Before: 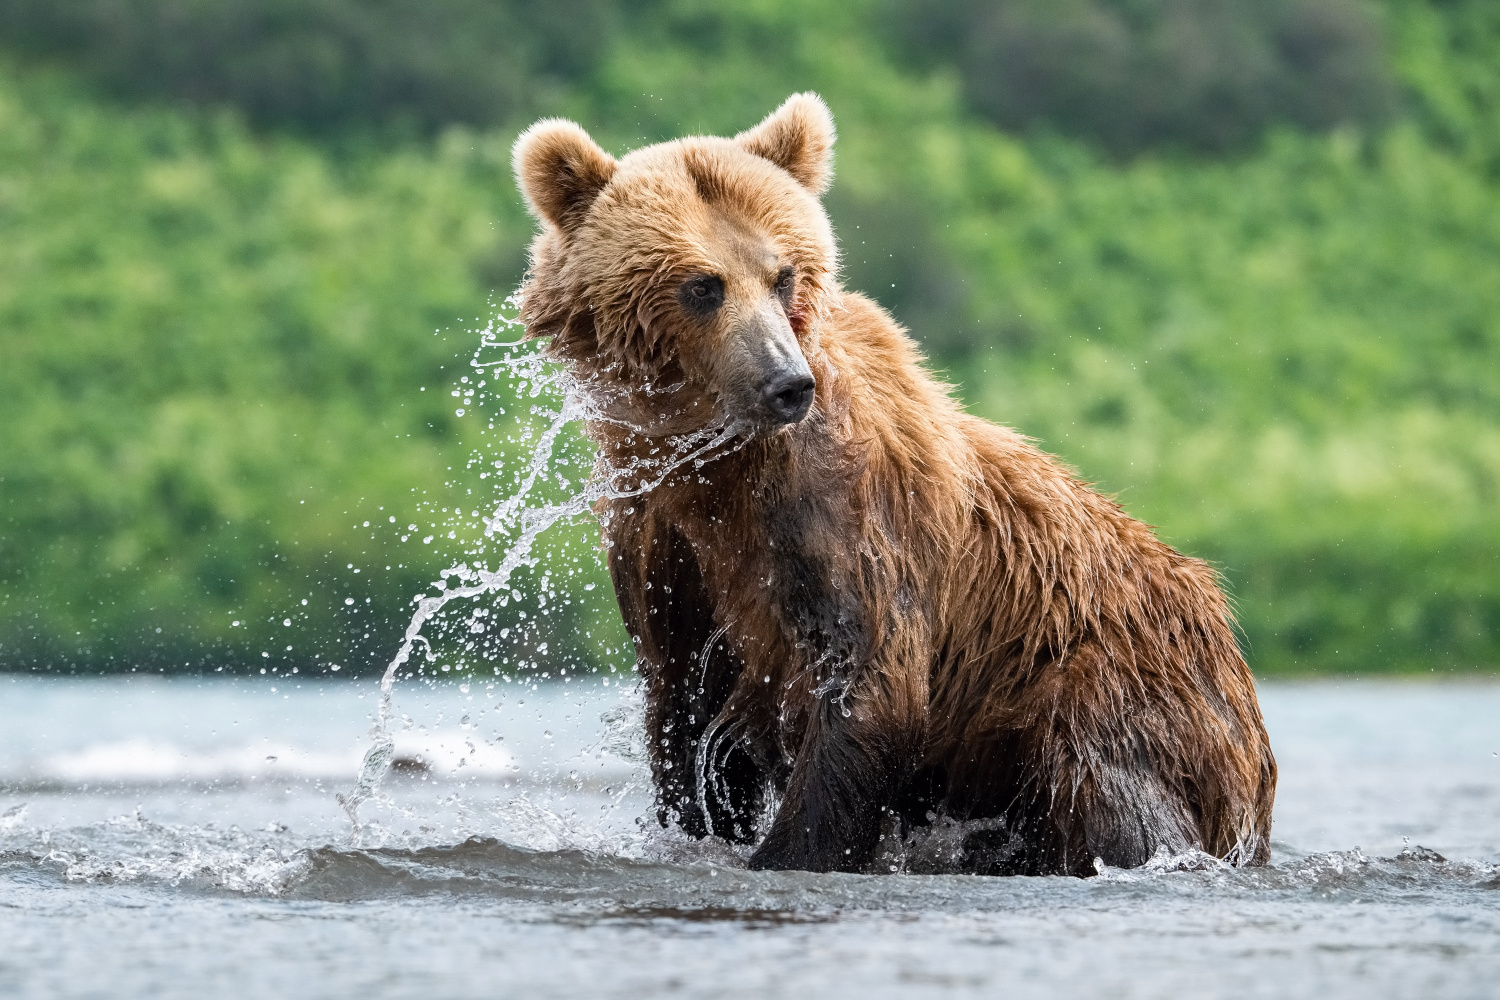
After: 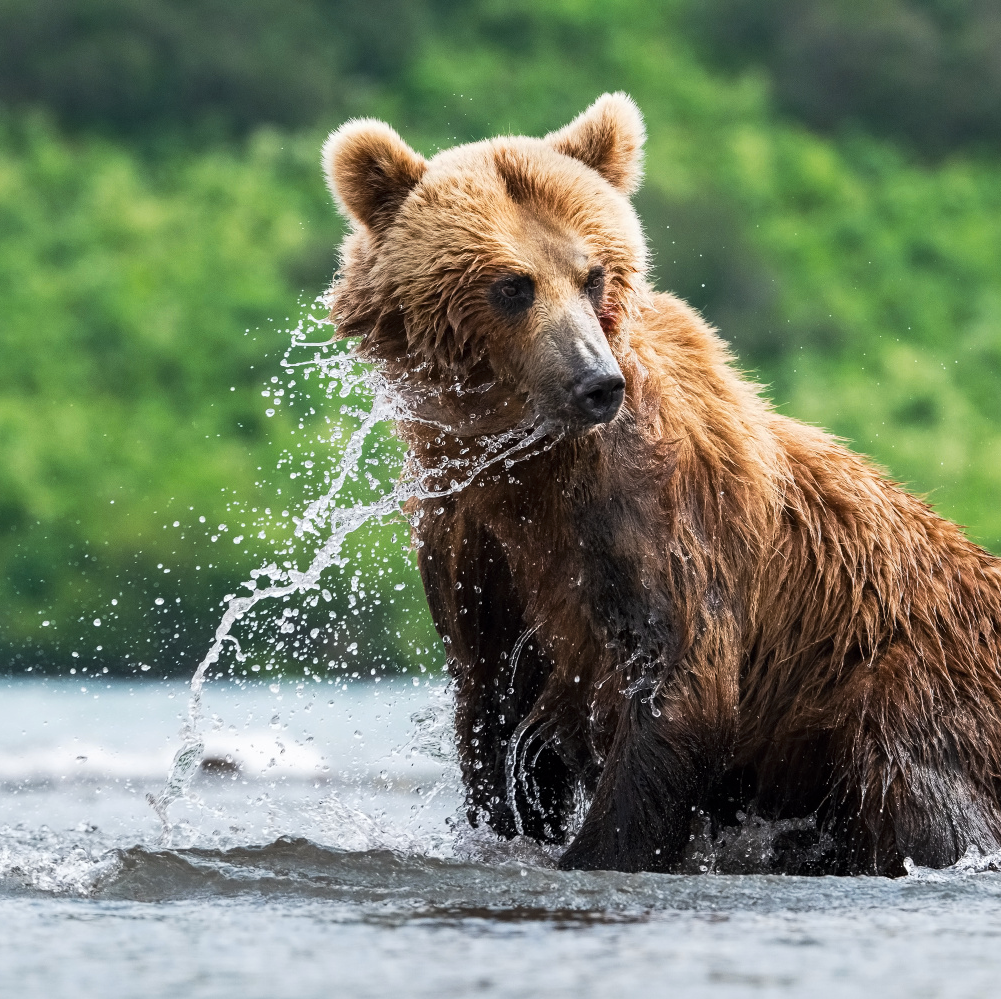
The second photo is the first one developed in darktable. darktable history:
tone curve: curves: ch0 [(0, 0) (0.003, 0.002) (0.011, 0.009) (0.025, 0.022) (0.044, 0.041) (0.069, 0.059) (0.1, 0.082) (0.136, 0.106) (0.177, 0.138) (0.224, 0.179) (0.277, 0.226) (0.335, 0.28) (0.399, 0.342) (0.468, 0.413) (0.543, 0.493) (0.623, 0.591) (0.709, 0.699) (0.801, 0.804) (0.898, 0.899) (1, 1)], preserve colors none
crop and rotate: left 12.715%, right 20.542%
